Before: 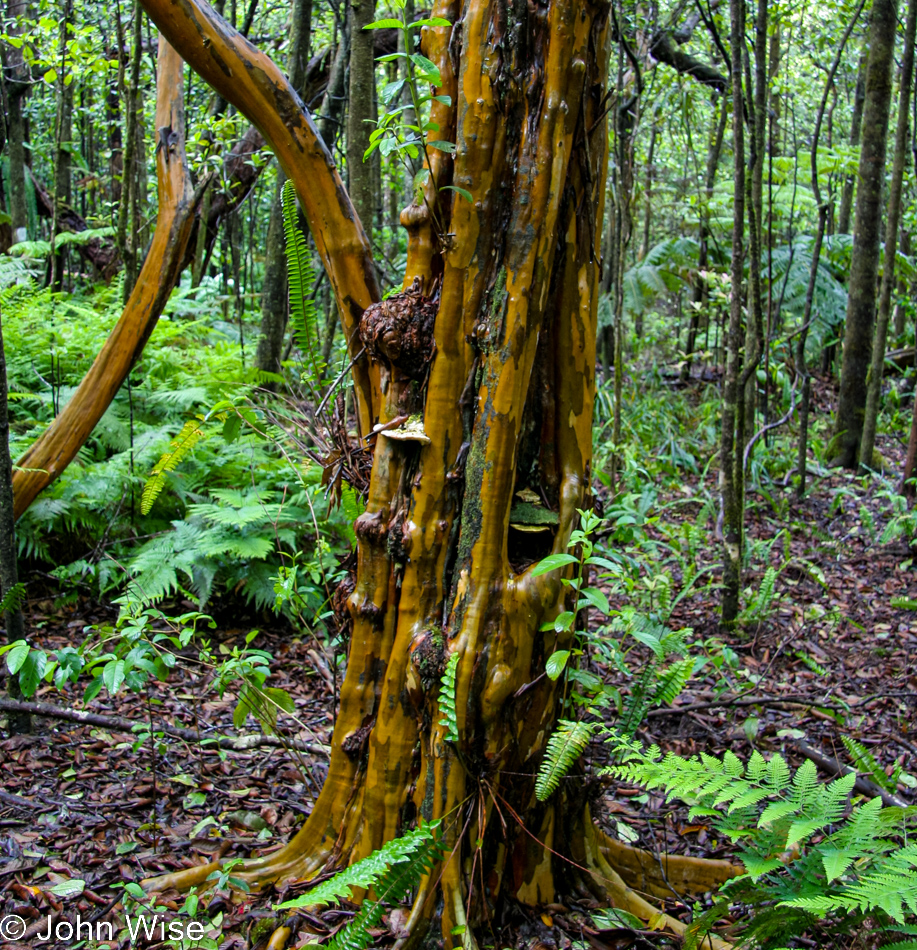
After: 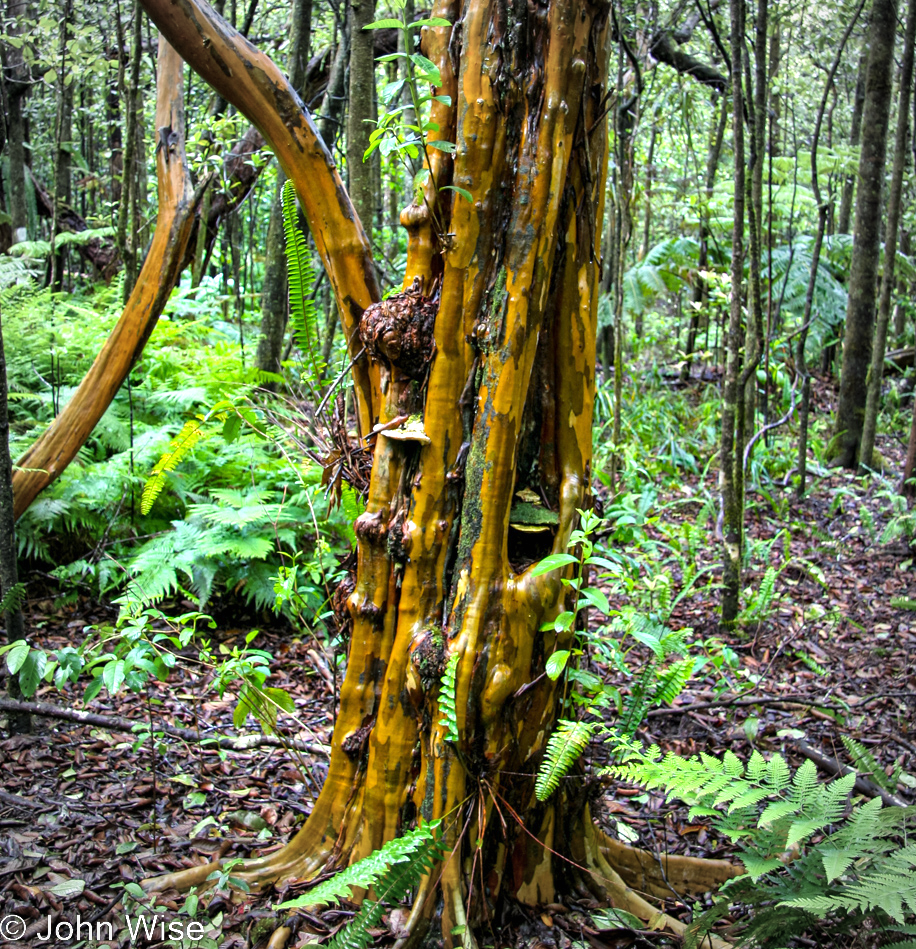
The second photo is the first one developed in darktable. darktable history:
vignetting: fall-off start 71.74%
exposure: black level correction 0, exposure 0.877 EV, compensate exposure bias true, compensate highlight preservation false
